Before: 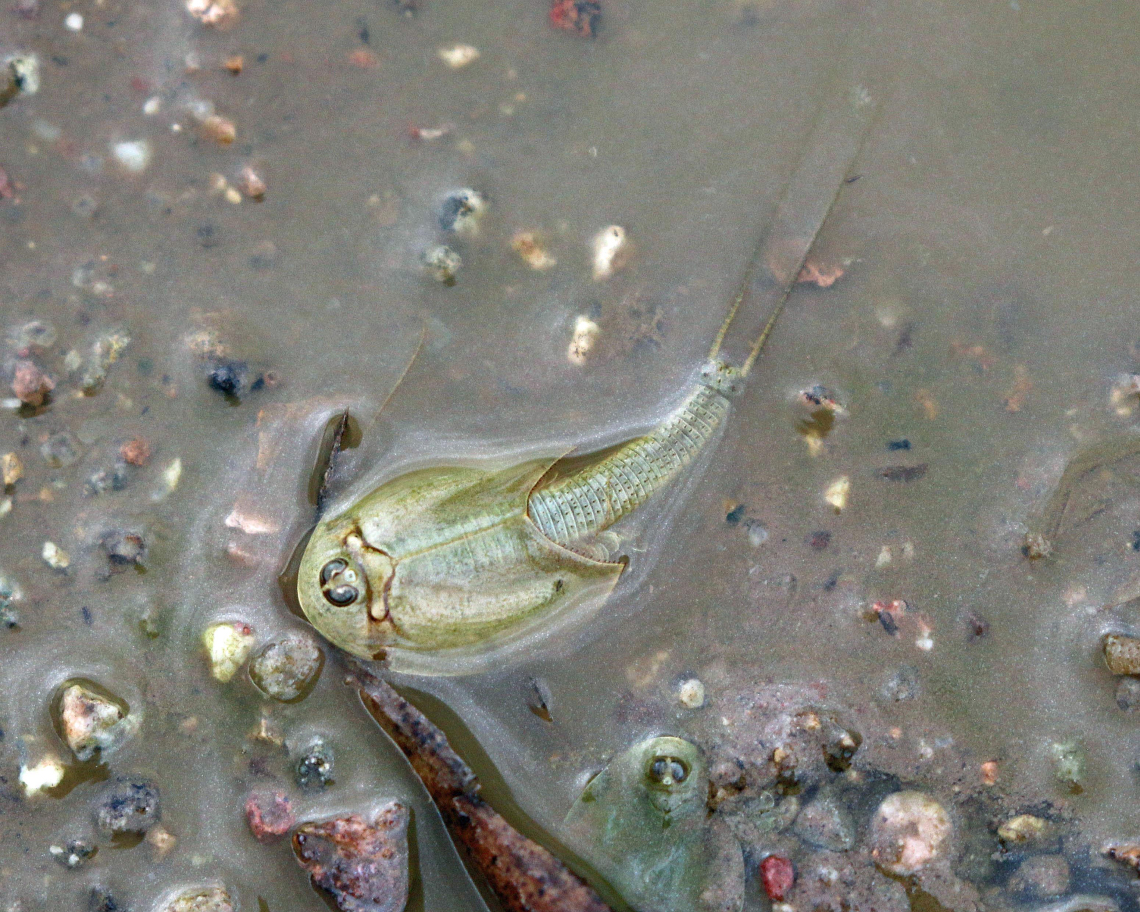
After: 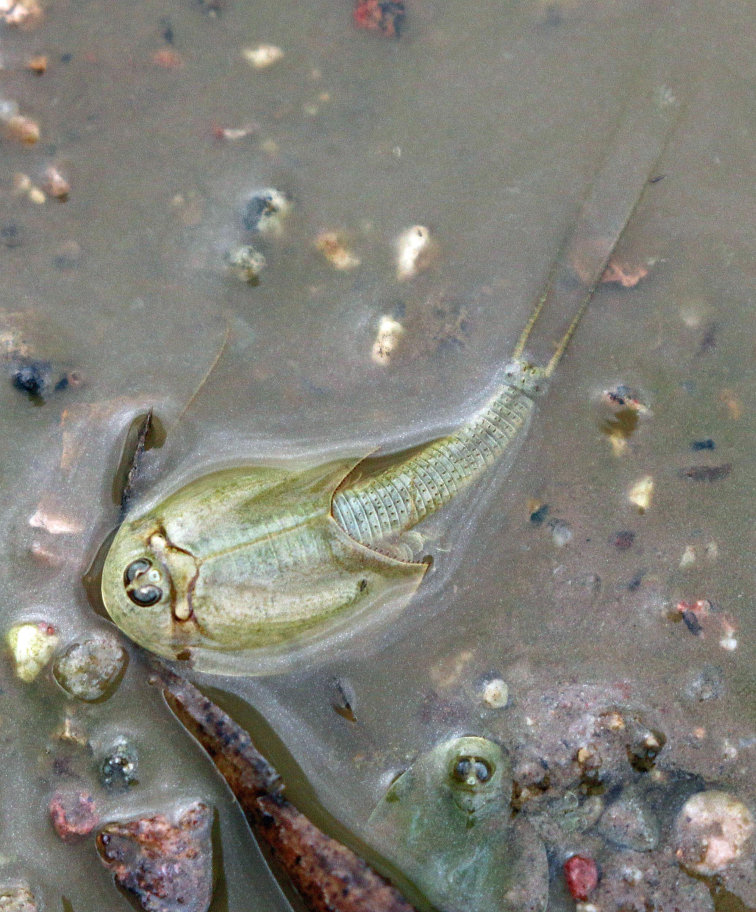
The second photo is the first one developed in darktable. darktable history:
crop: left 17.209%, right 16.474%
